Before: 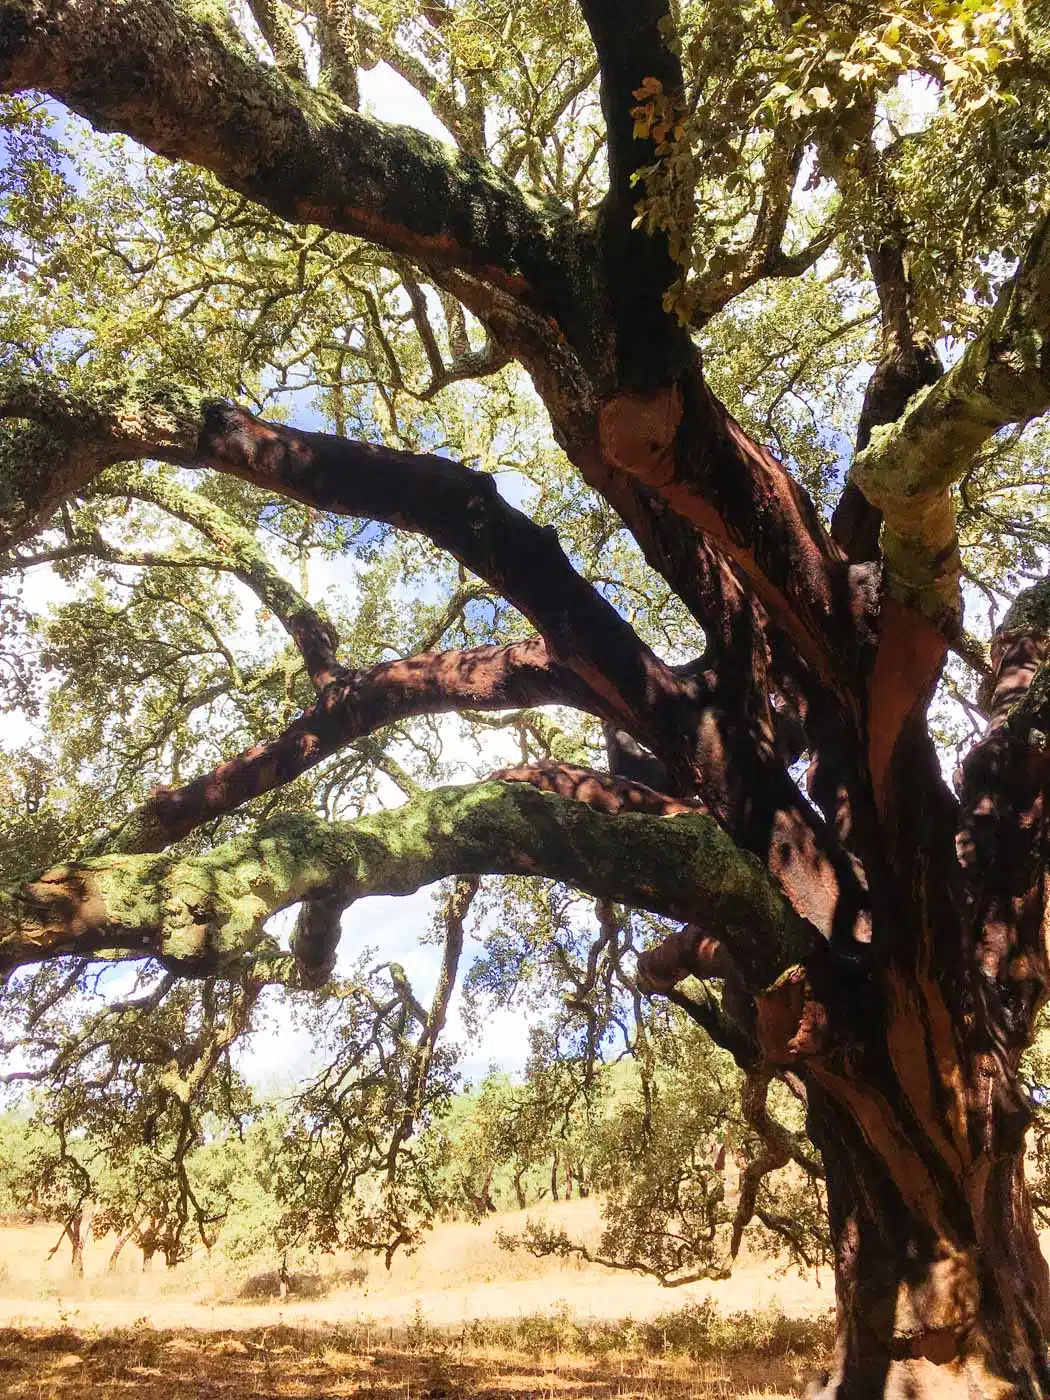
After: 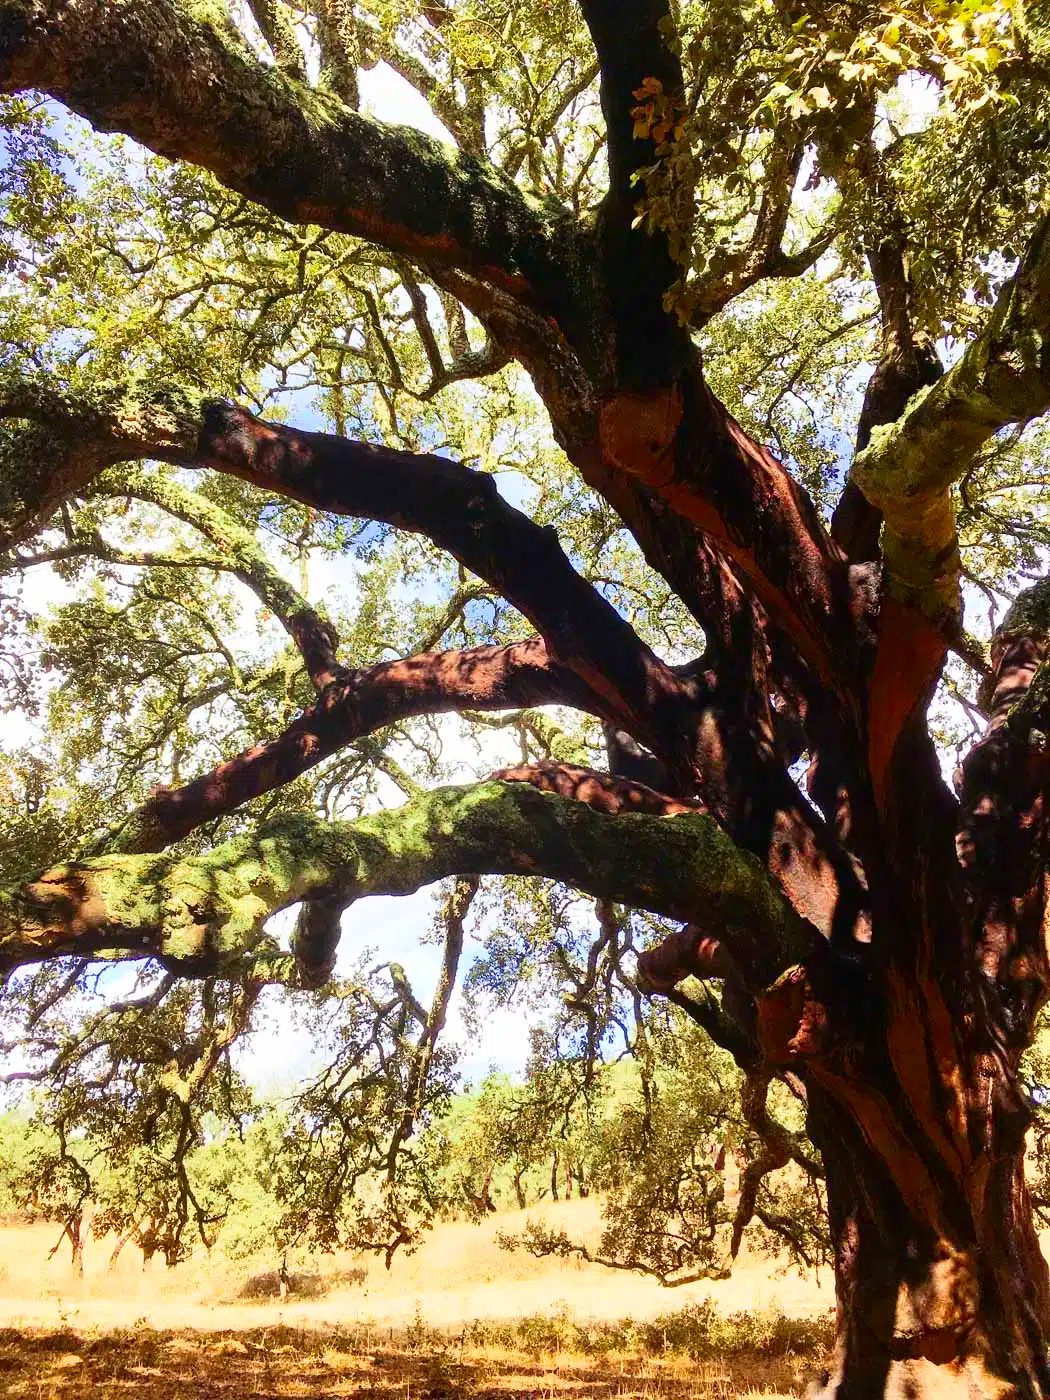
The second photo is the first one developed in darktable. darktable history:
contrast brightness saturation: contrast 0.184, saturation 0.302
